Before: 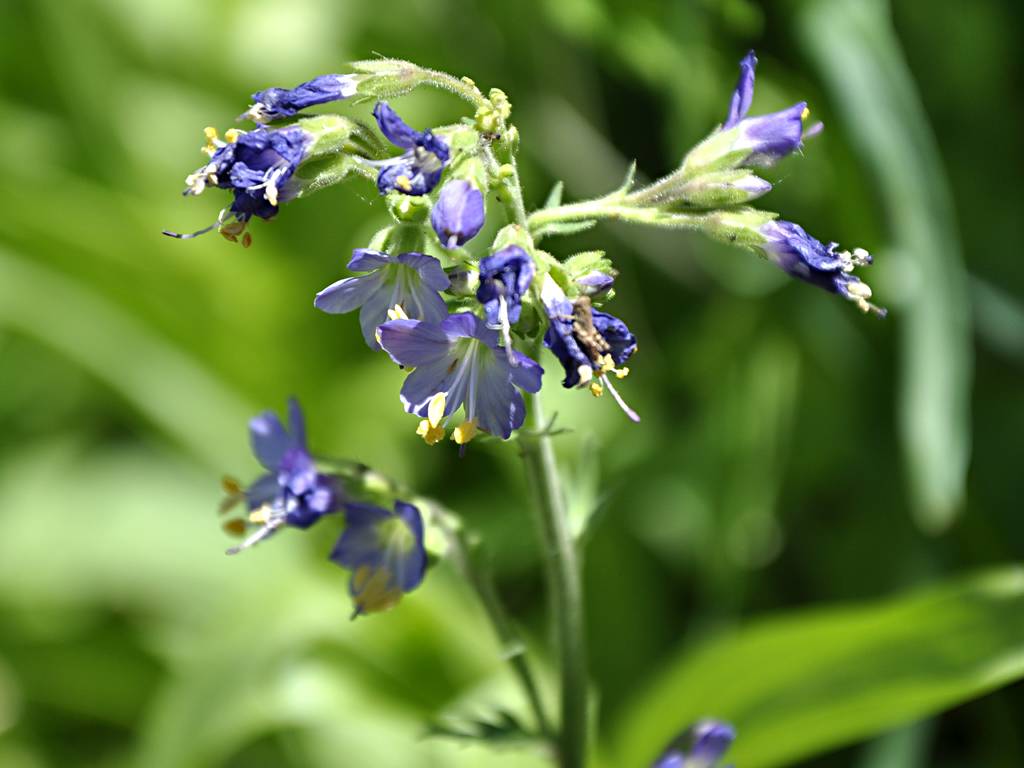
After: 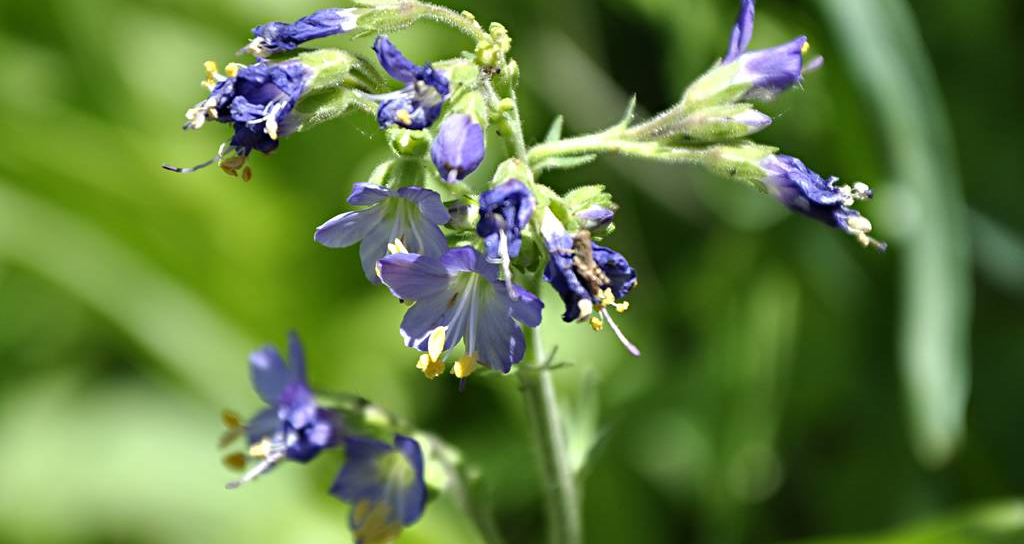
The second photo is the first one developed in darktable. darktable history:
crop and rotate: top 8.687%, bottom 20.354%
